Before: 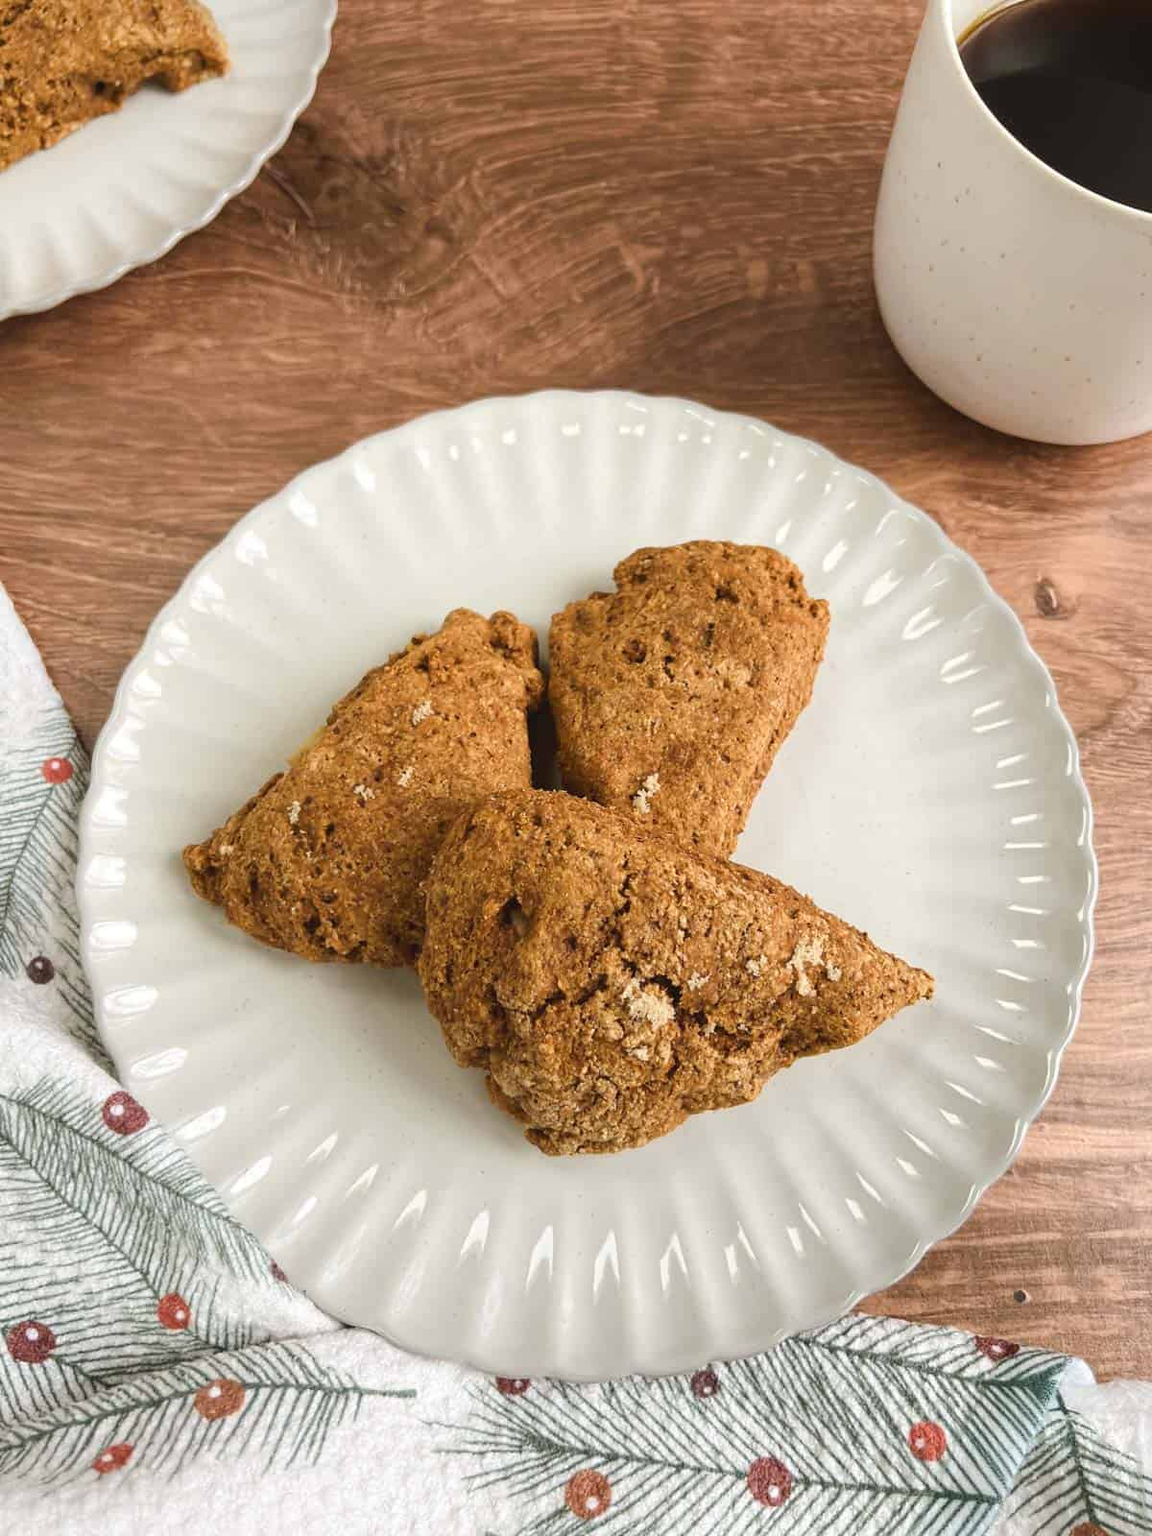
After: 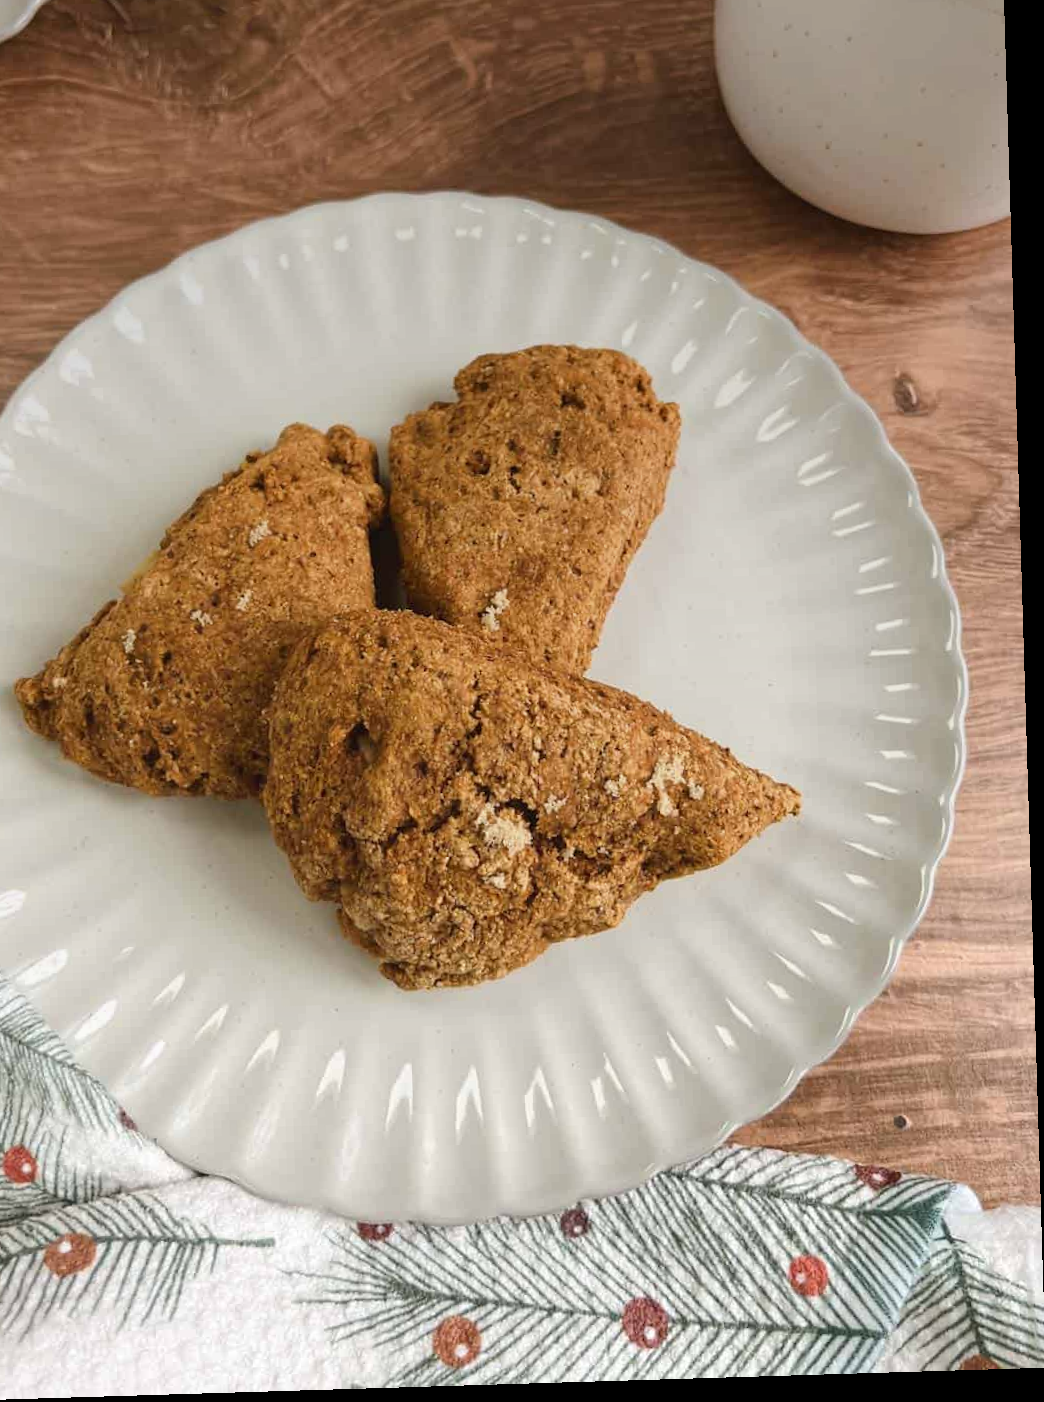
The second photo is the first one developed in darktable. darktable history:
graduated density: on, module defaults
crop: left 16.315%, top 14.246%
rotate and perspective: rotation -1.75°, automatic cropping off
